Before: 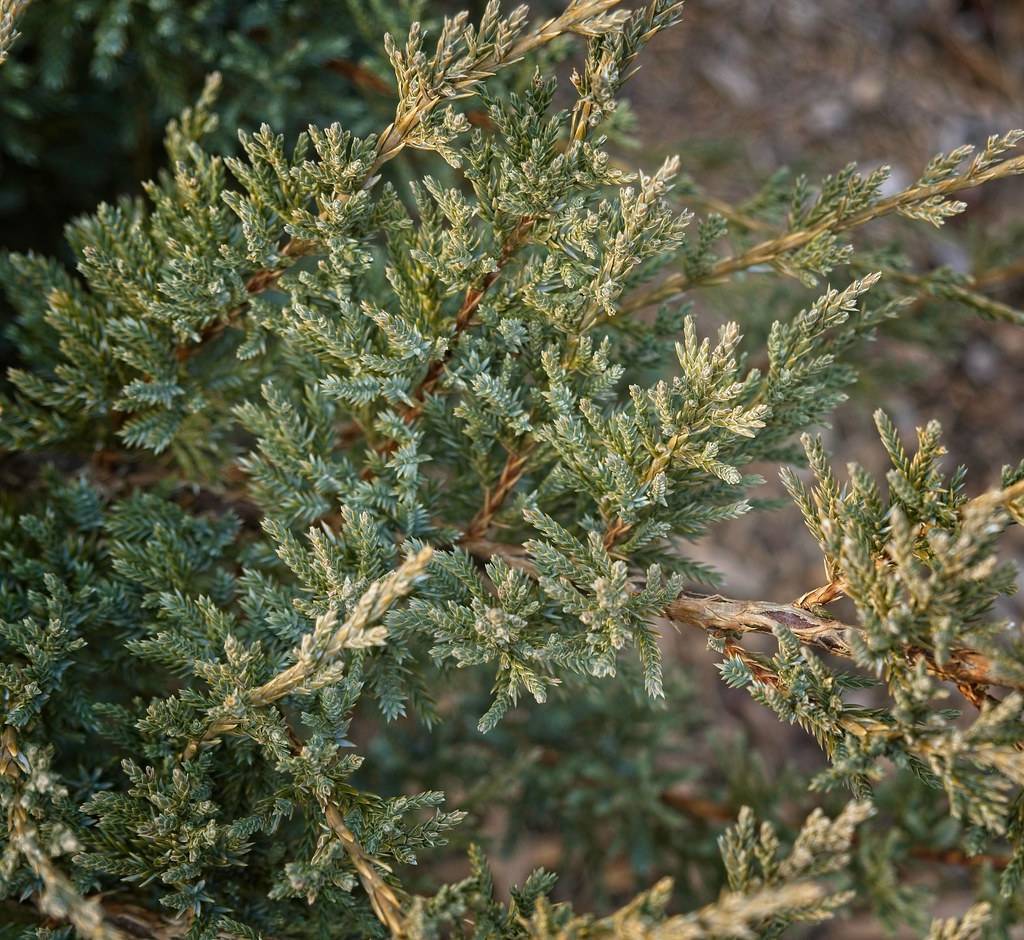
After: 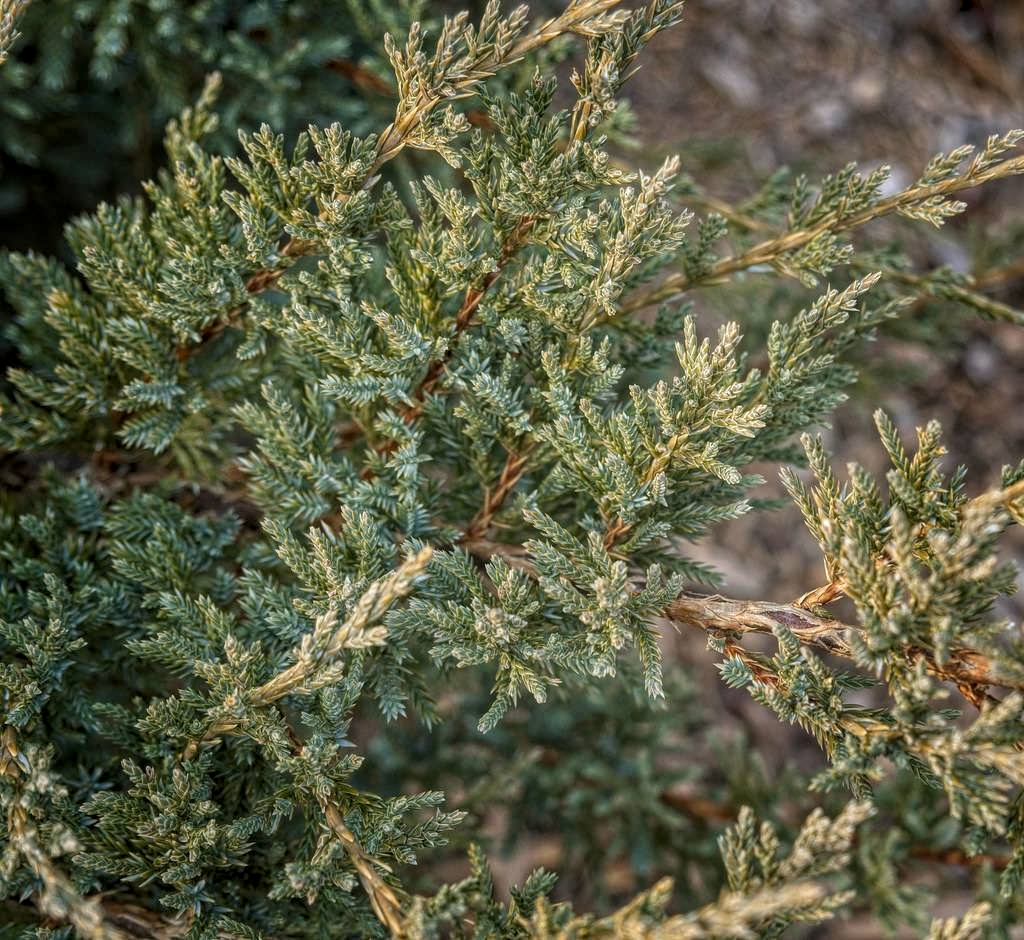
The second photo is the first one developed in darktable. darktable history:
local contrast: highlights 76%, shadows 55%, detail 177%, midtone range 0.207
